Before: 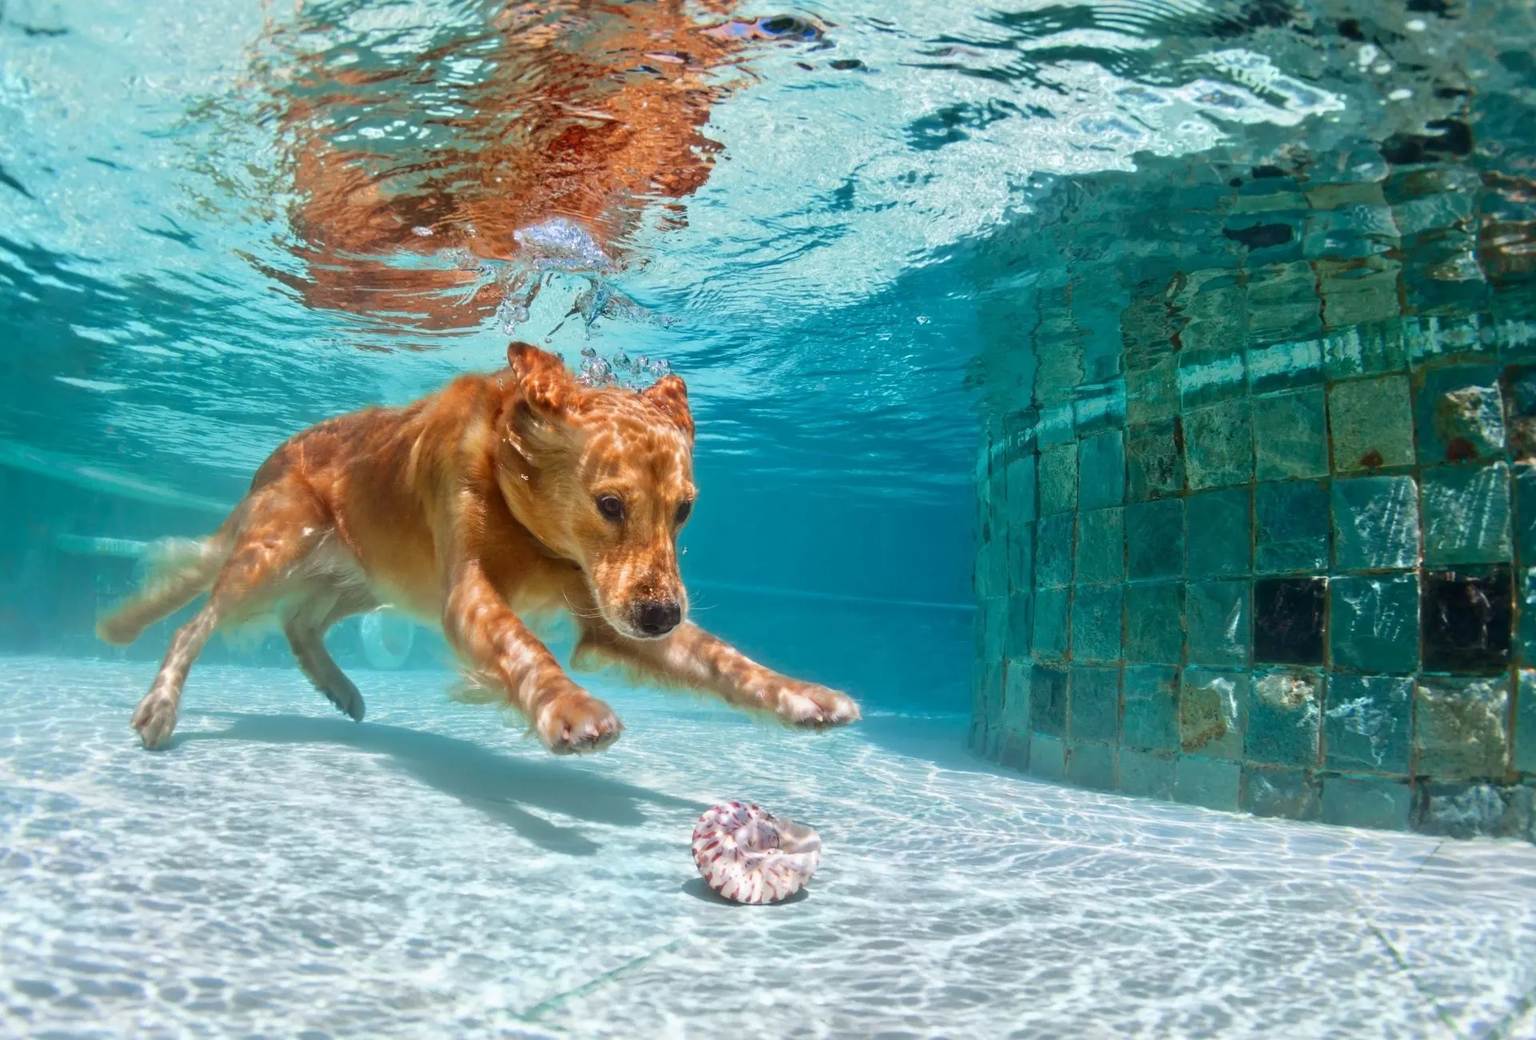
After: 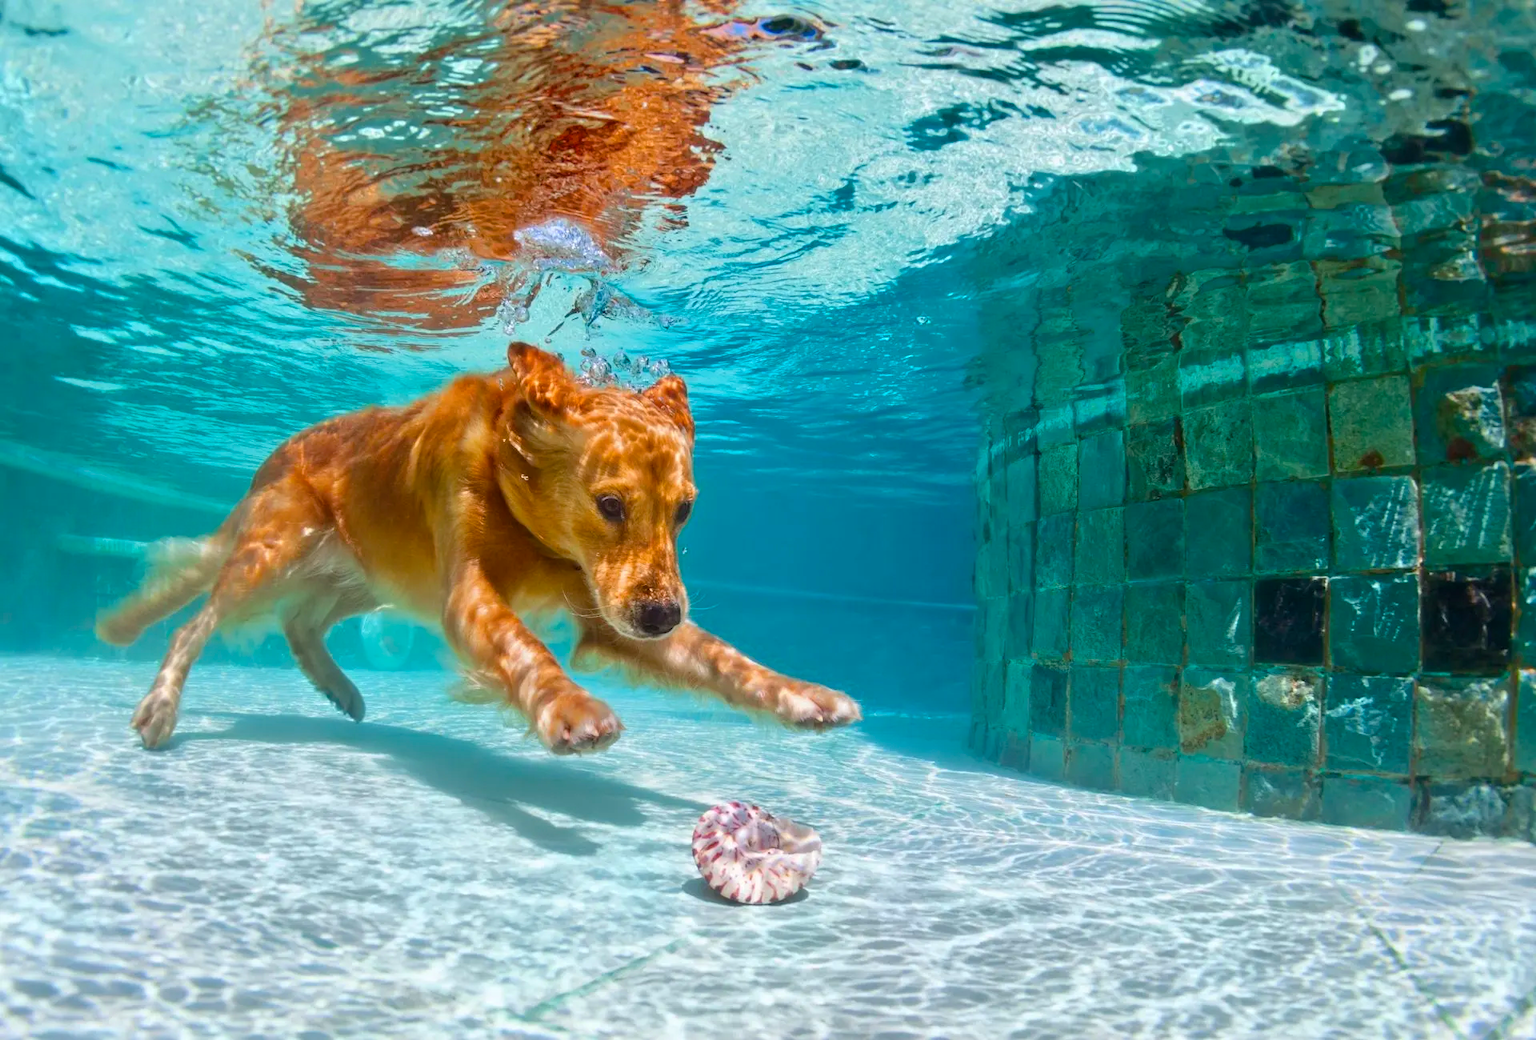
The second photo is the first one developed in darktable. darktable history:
color balance rgb: perceptual saturation grading › global saturation 19.873%, global vibrance 20%
